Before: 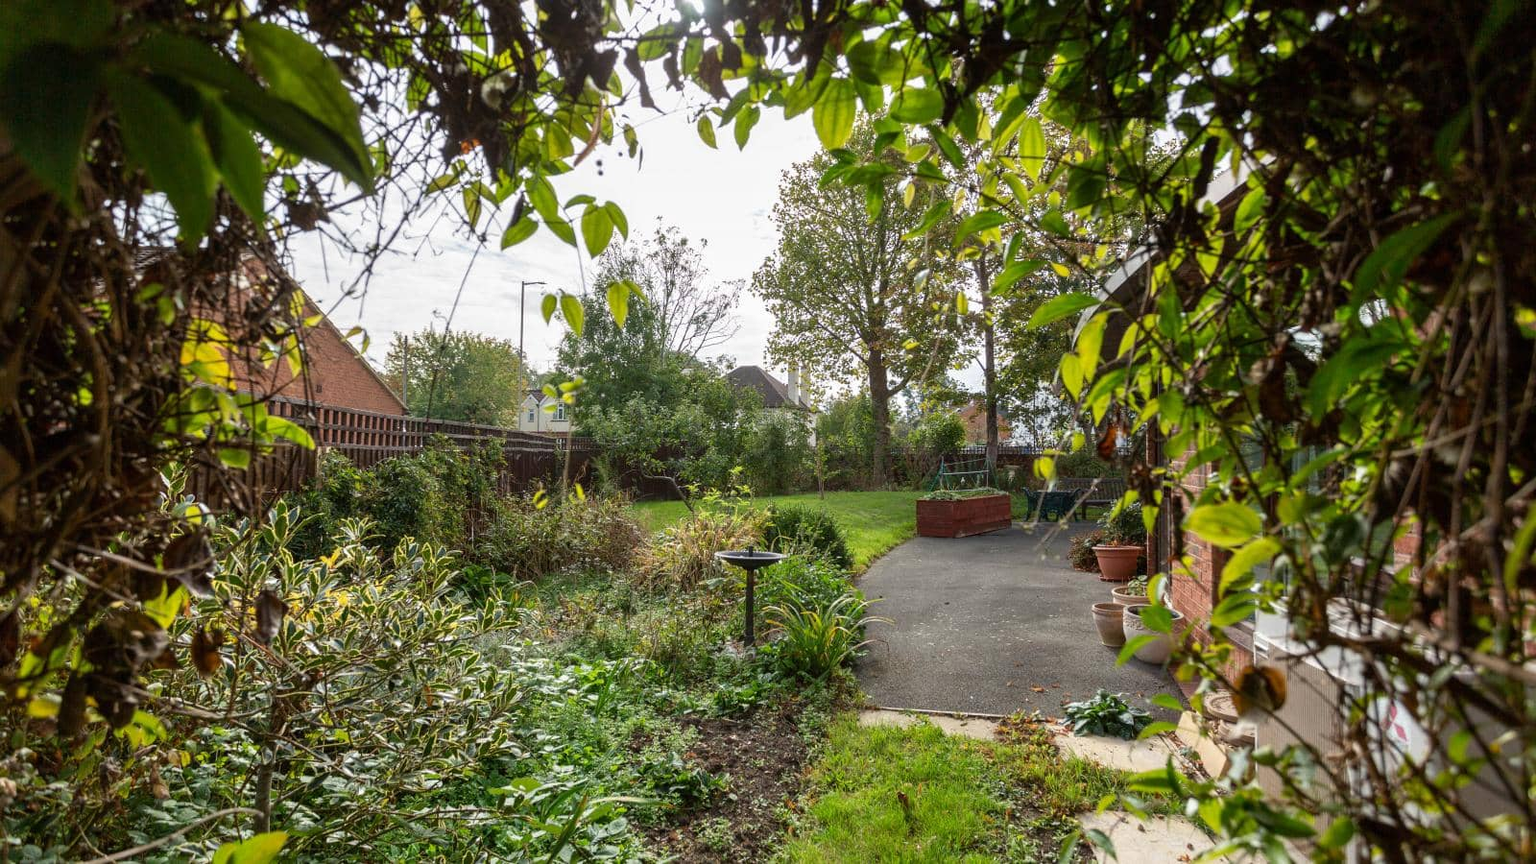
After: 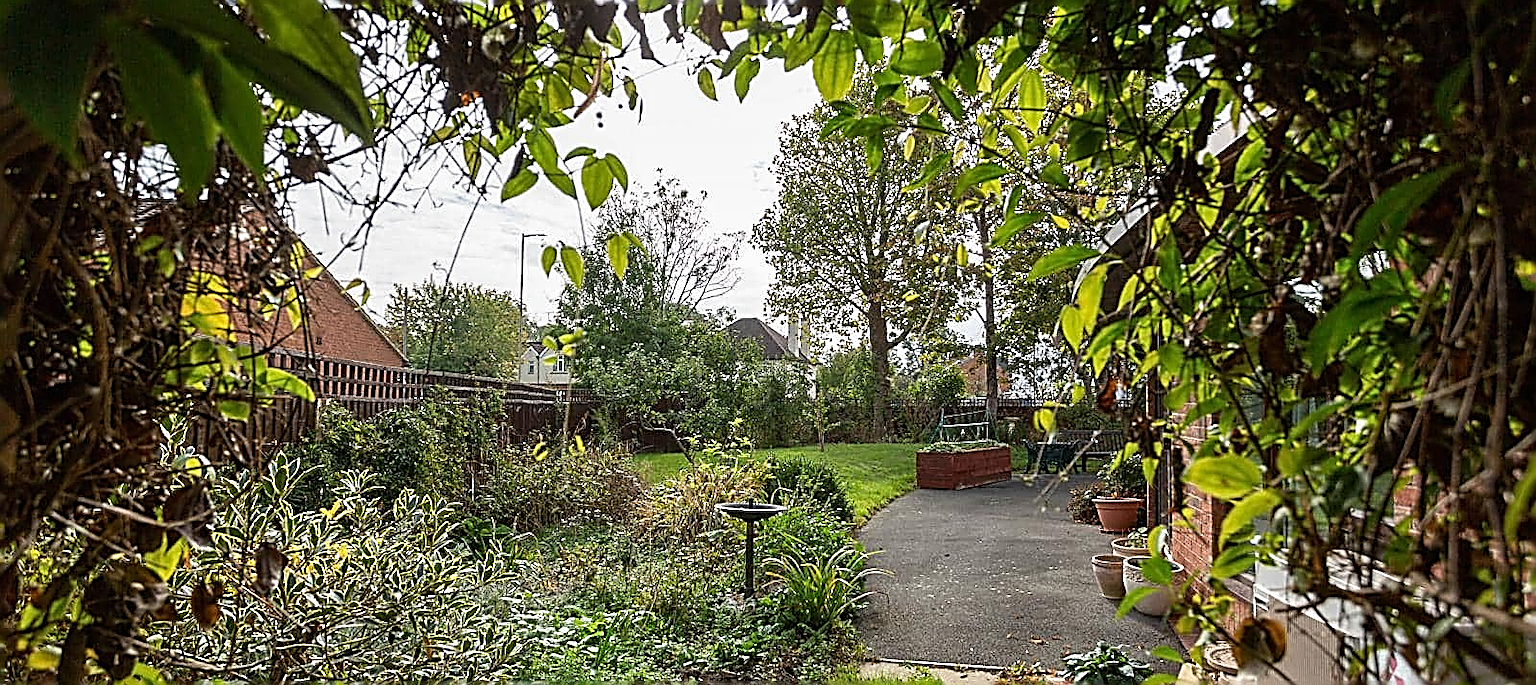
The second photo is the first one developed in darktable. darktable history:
sharpen: amount 1.99
crop and rotate: top 5.658%, bottom 14.948%
